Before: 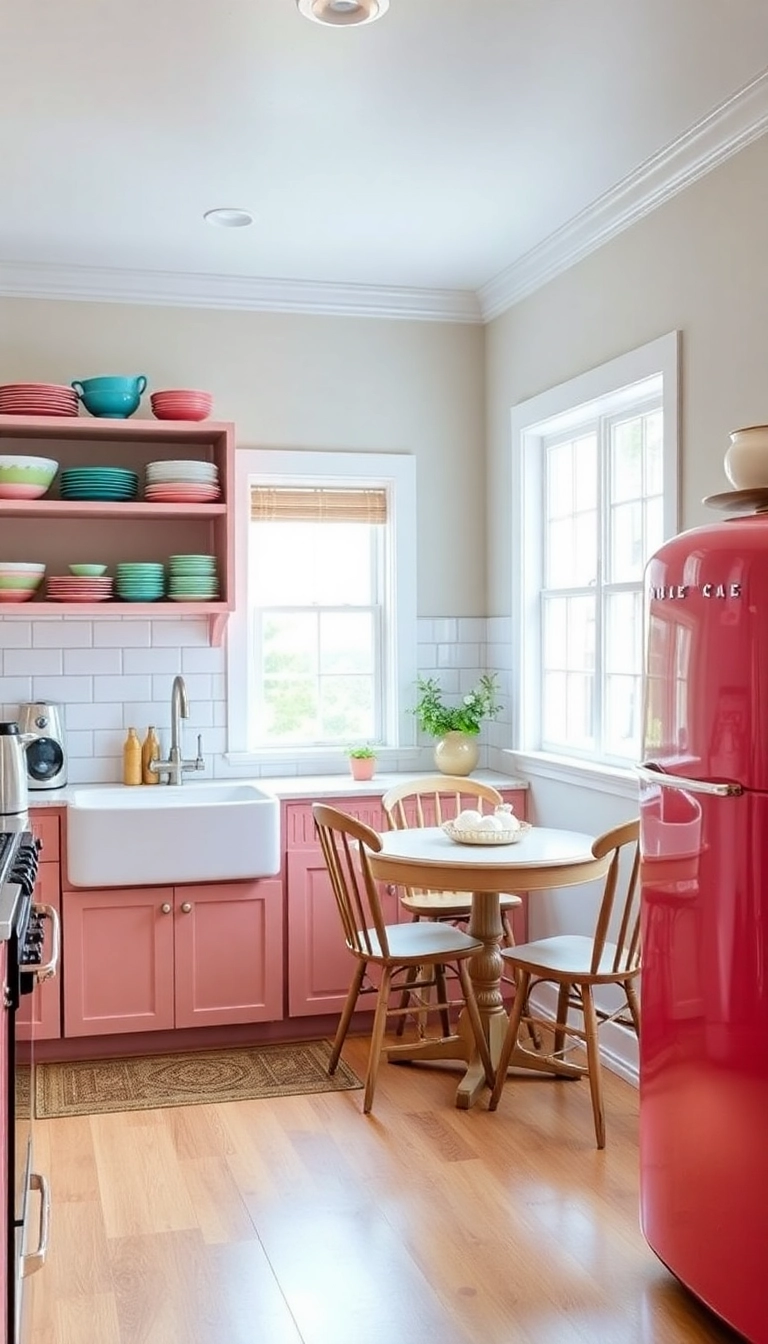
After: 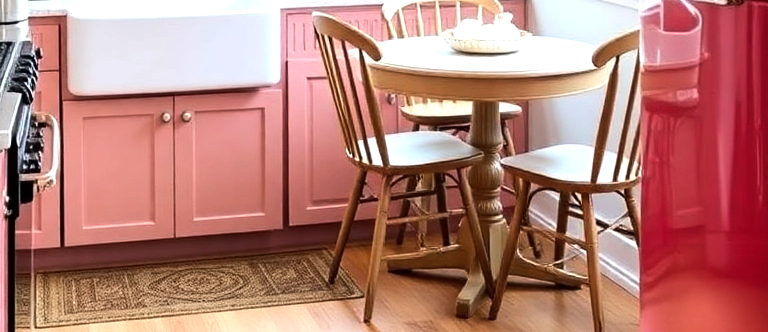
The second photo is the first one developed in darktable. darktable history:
crop and rotate: top 58.898%, bottom 16.373%
tone equalizer: -8 EV -0.725 EV, -7 EV -0.7 EV, -6 EV -0.603 EV, -5 EV -0.393 EV, -3 EV 0.394 EV, -2 EV 0.6 EV, -1 EV 0.693 EV, +0 EV 0.722 EV, edges refinement/feathering 500, mask exposure compensation -1.57 EV, preserve details no
